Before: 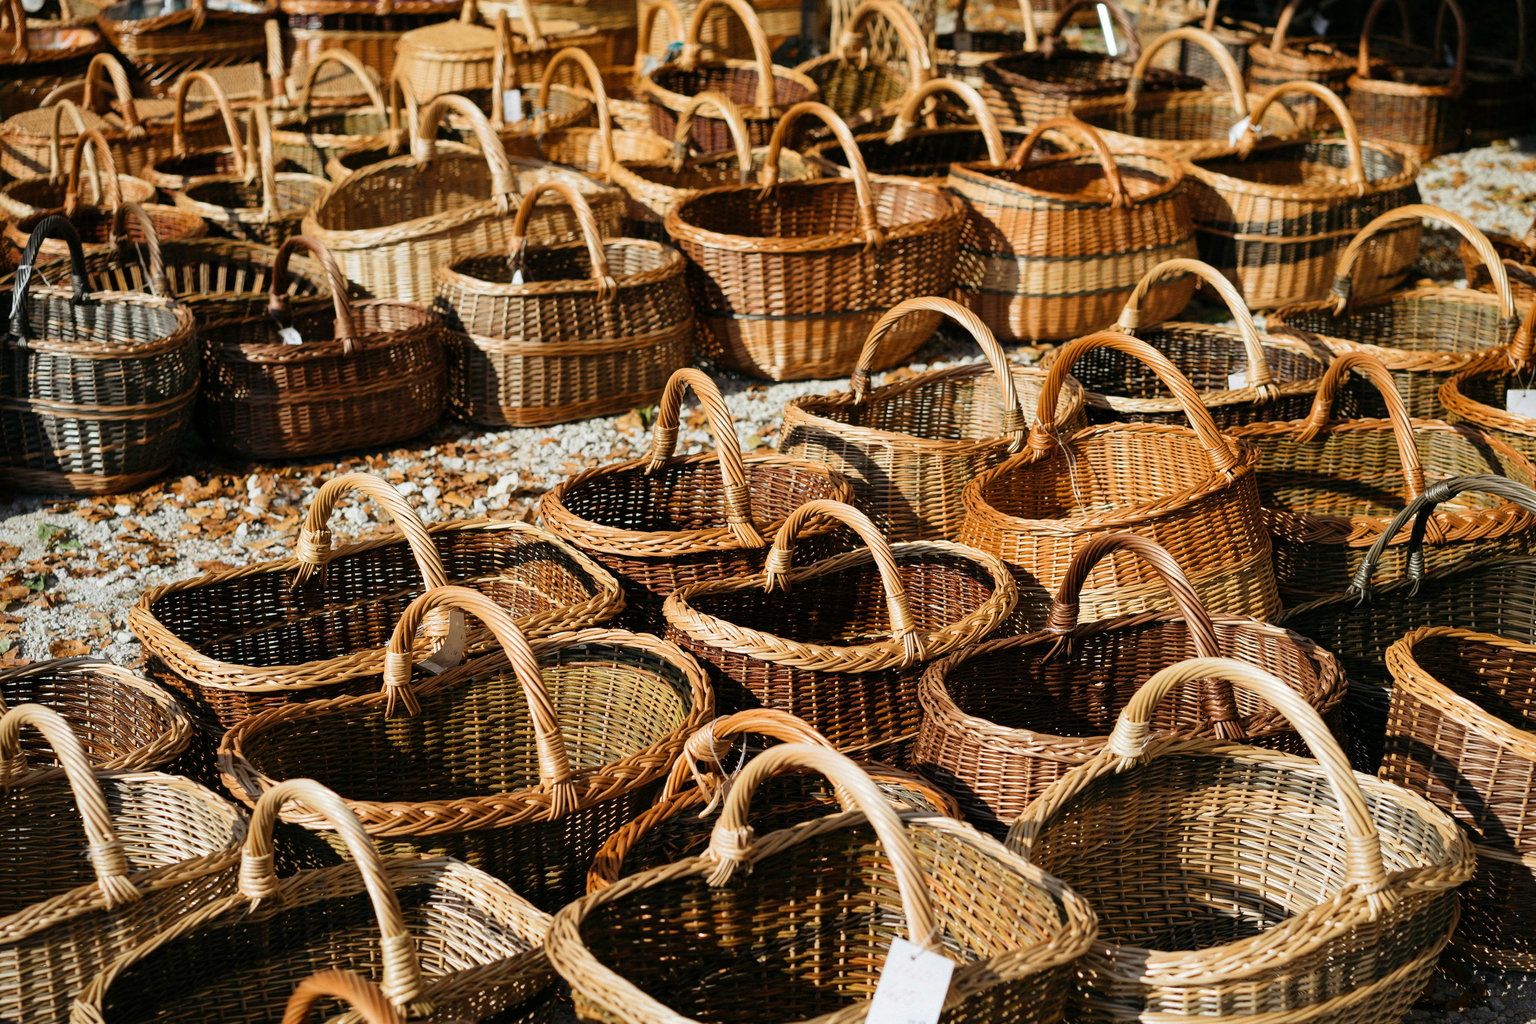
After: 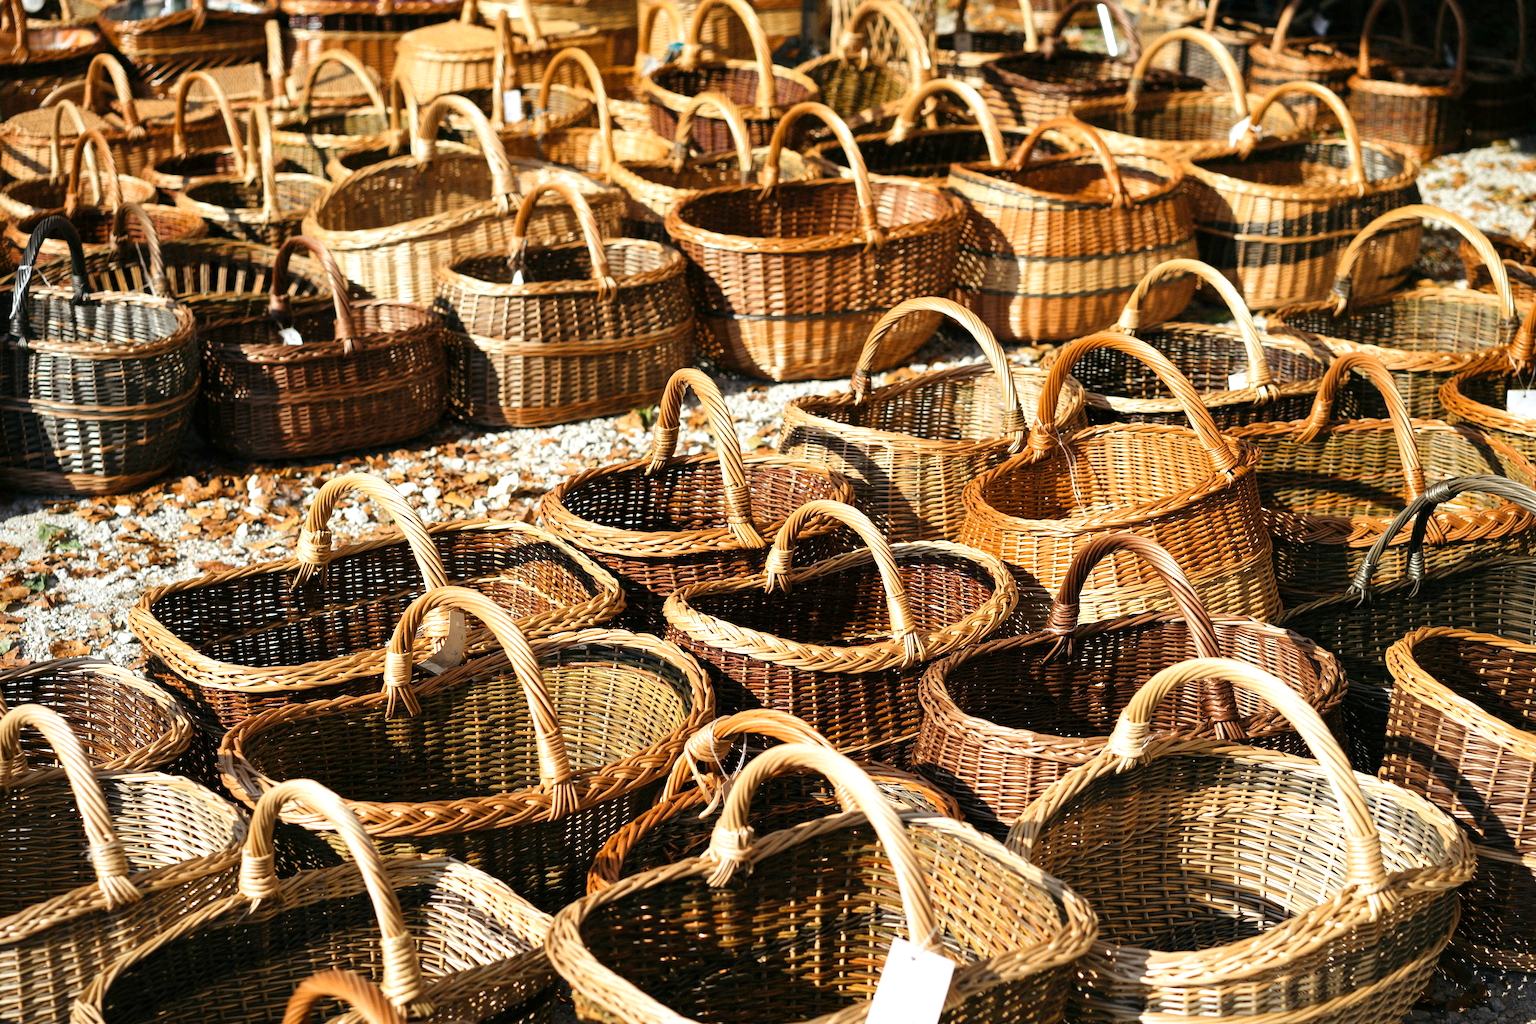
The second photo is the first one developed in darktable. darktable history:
exposure: exposure 0.554 EV, compensate exposure bias true, compensate highlight preservation false
